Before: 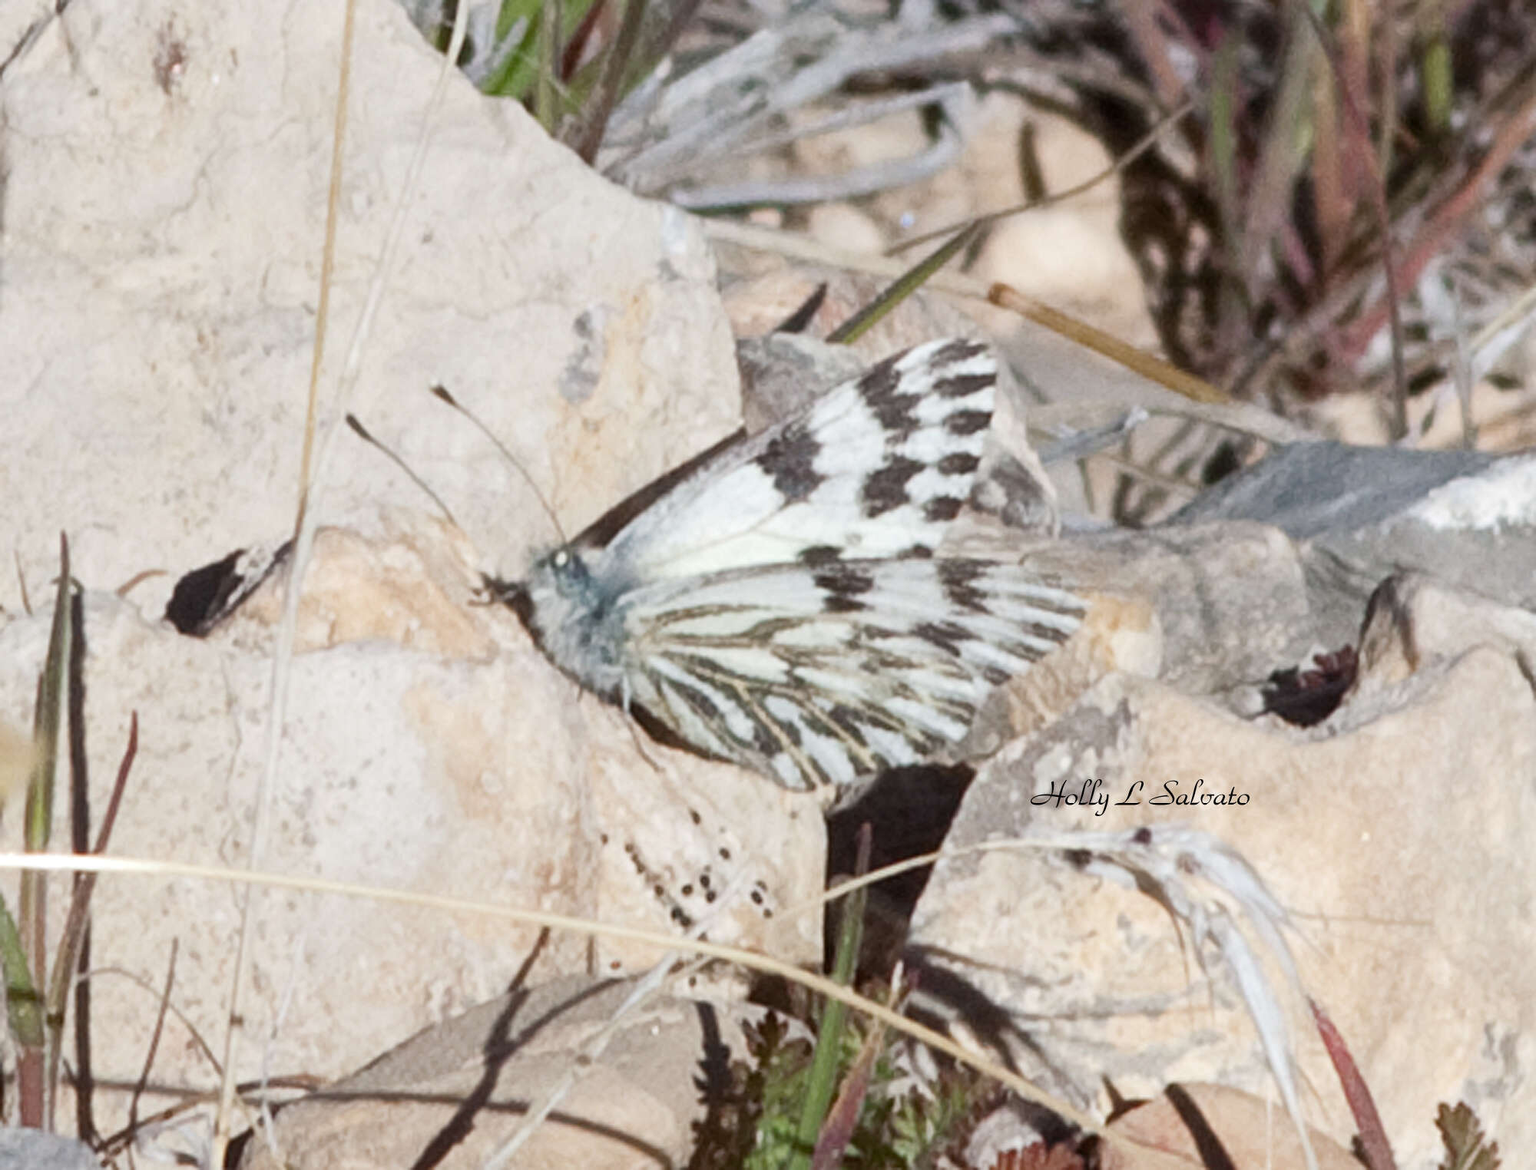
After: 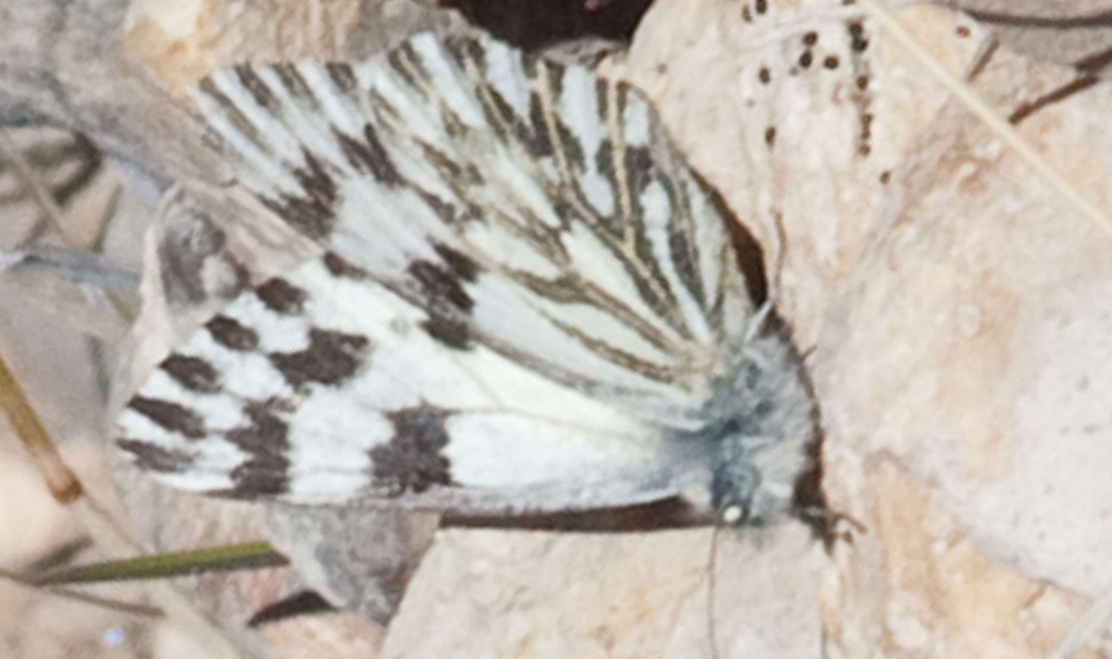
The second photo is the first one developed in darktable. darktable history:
crop and rotate: angle 146.81°, left 9.114%, top 15.586%, right 4.385%, bottom 17.104%
